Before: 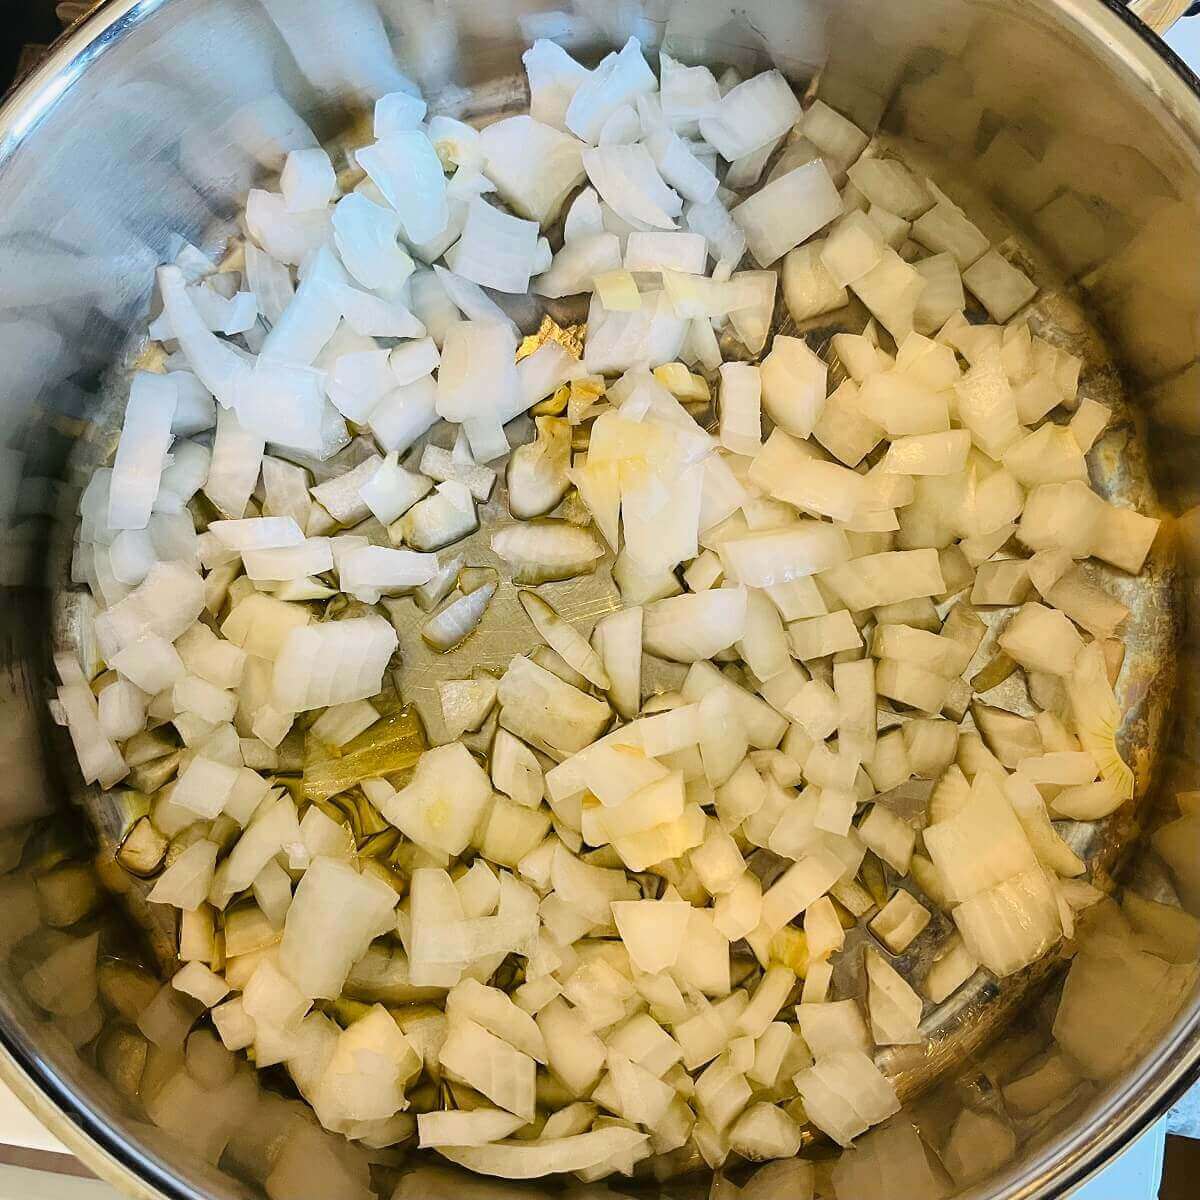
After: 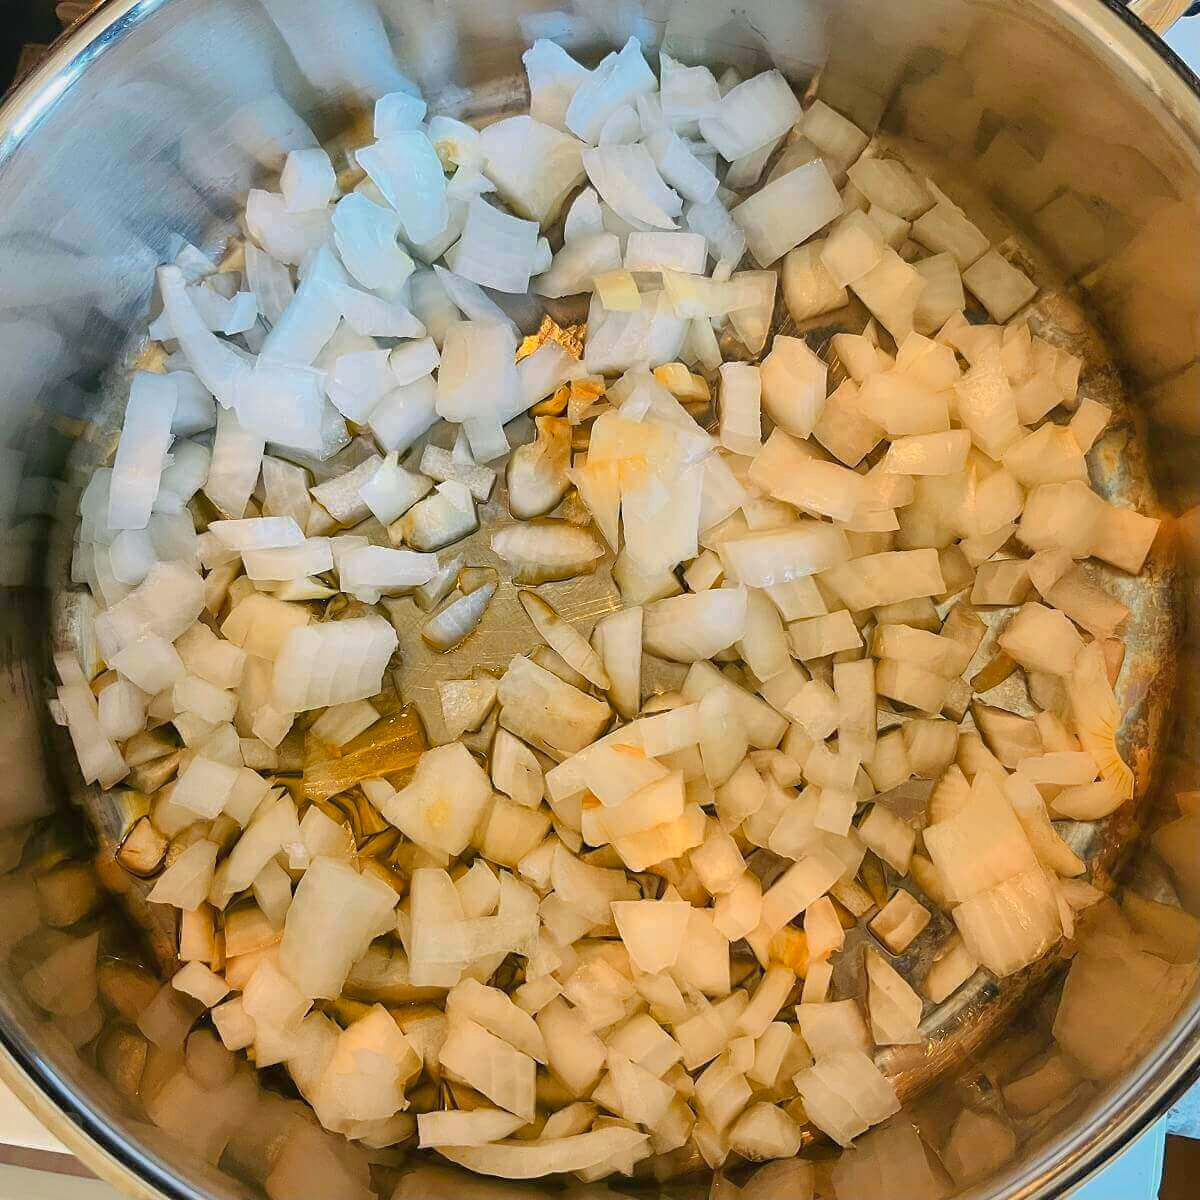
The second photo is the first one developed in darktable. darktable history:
color zones: curves: ch1 [(0.239, 0.552) (0.75, 0.5)]; ch2 [(0.25, 0.462) (0.749, 0.457)], mix 25.94%
shadows and highlights: on, module defaults
